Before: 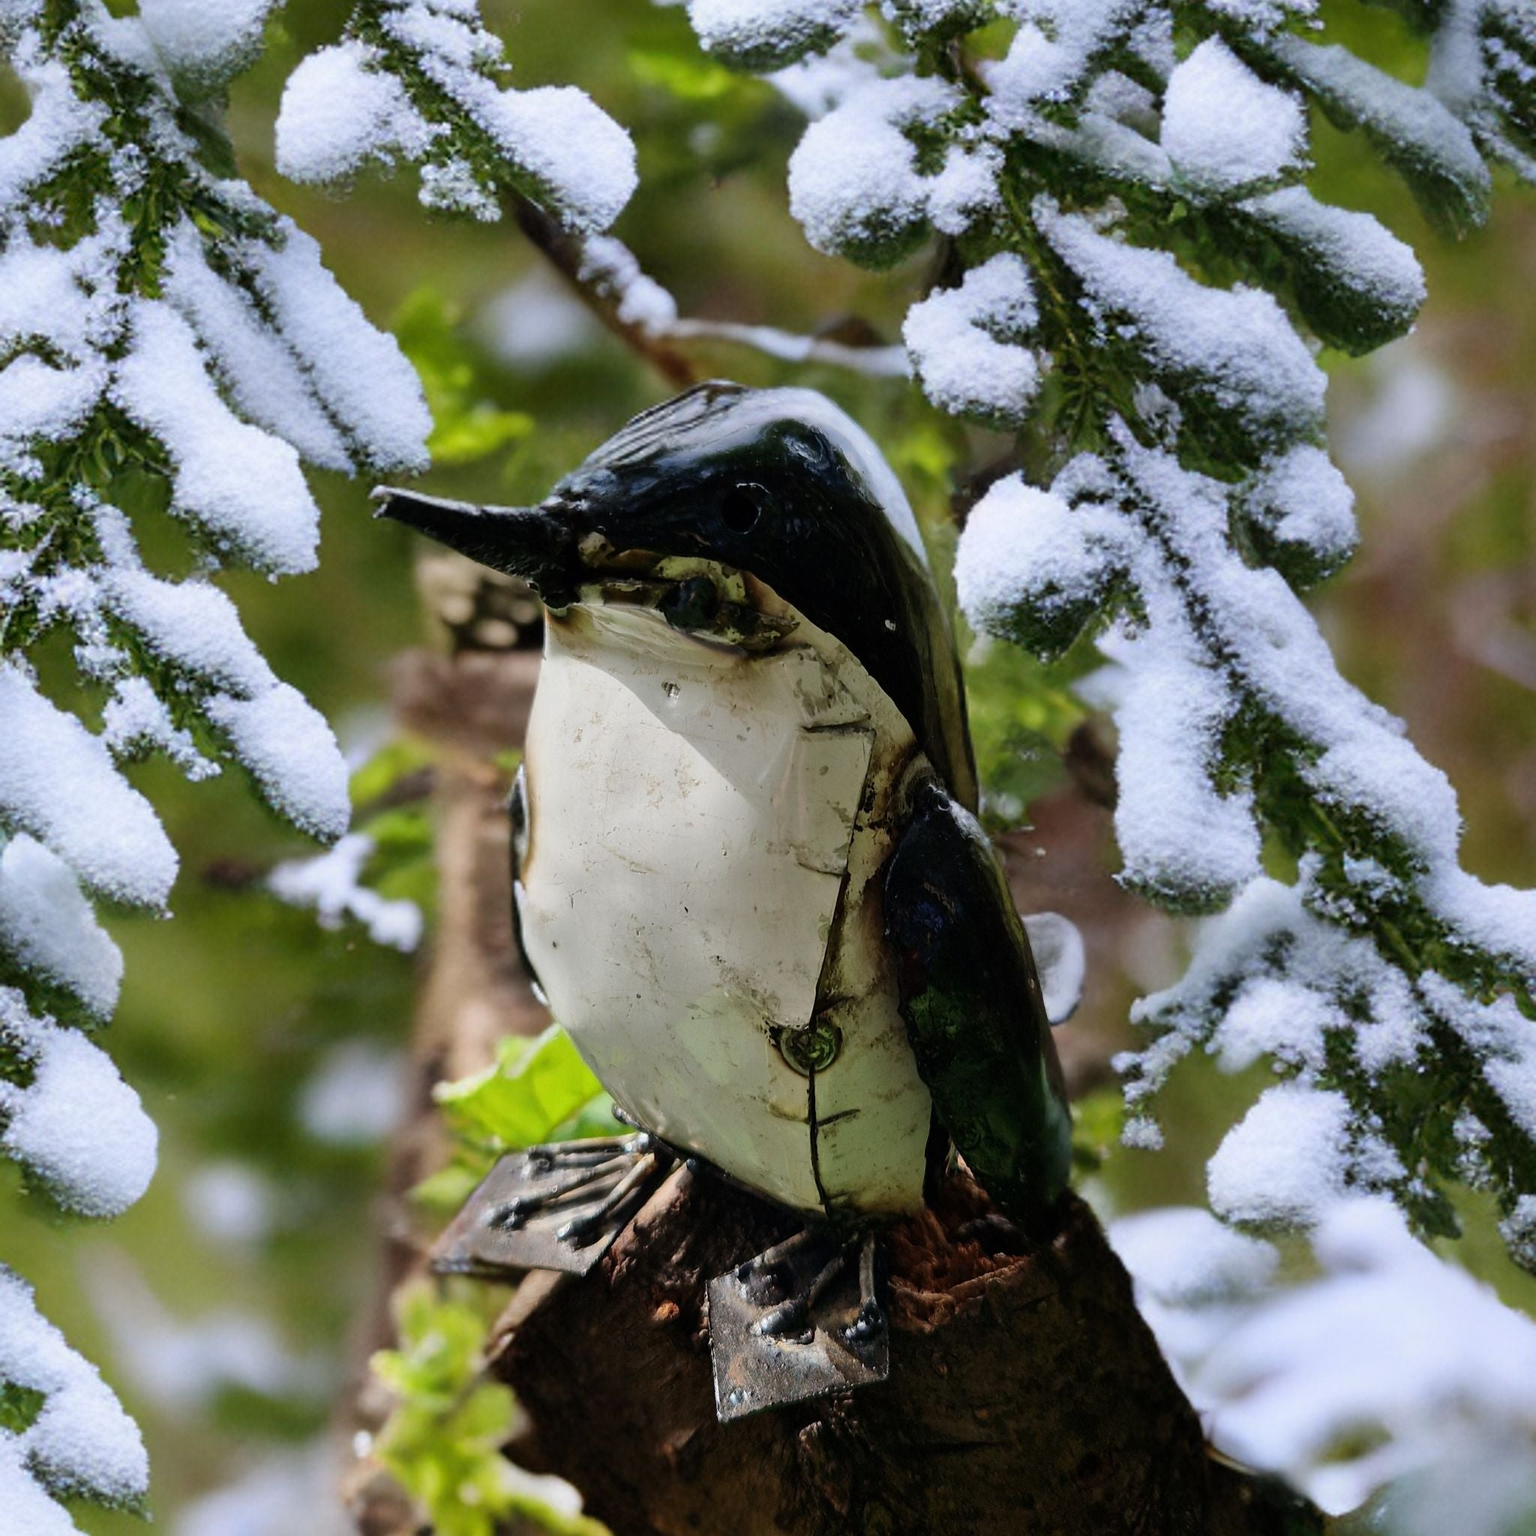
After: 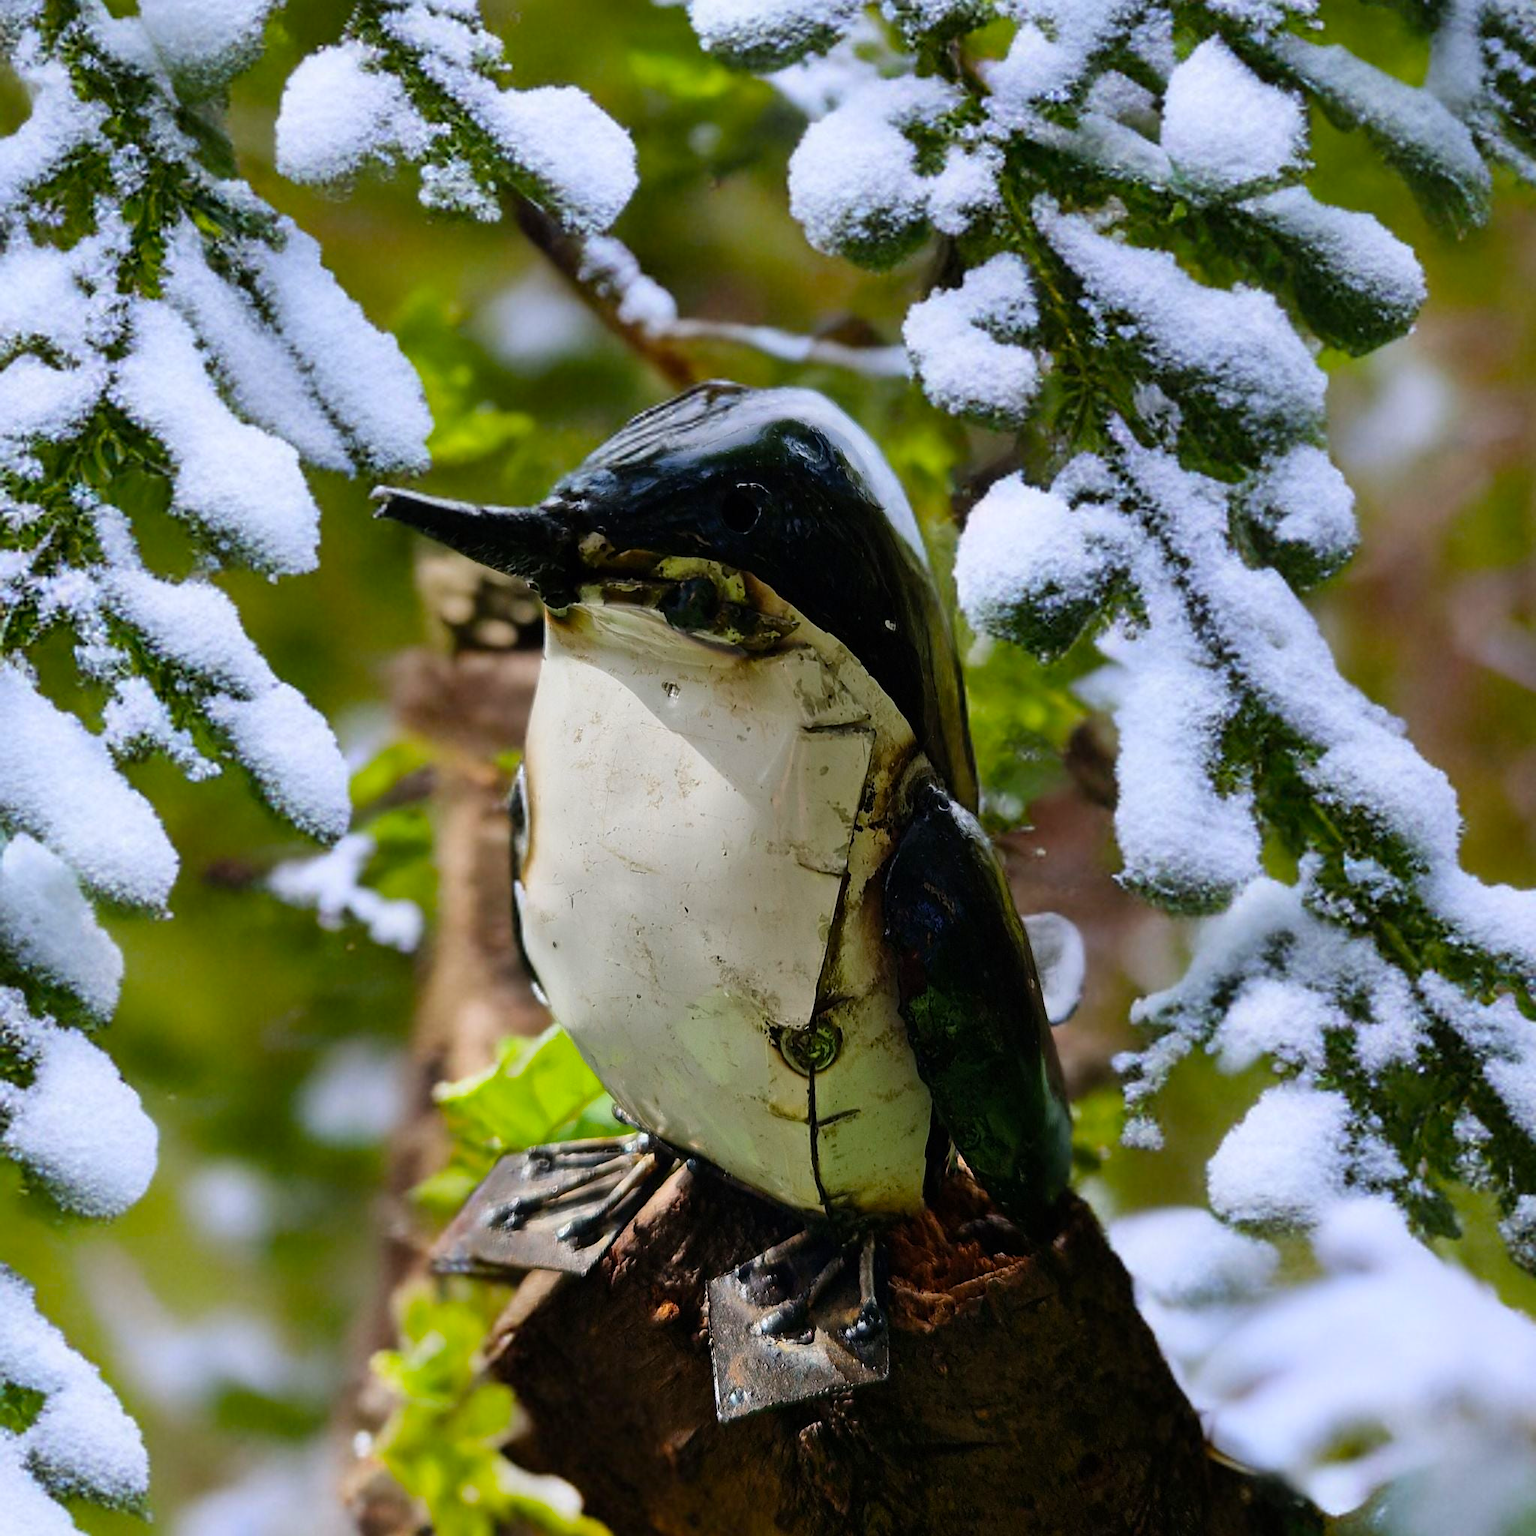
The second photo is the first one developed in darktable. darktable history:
color balance rgb: perceptual saturation grading › global saturation 25%, global vibrance 20%
sharpen: amount 0.2
